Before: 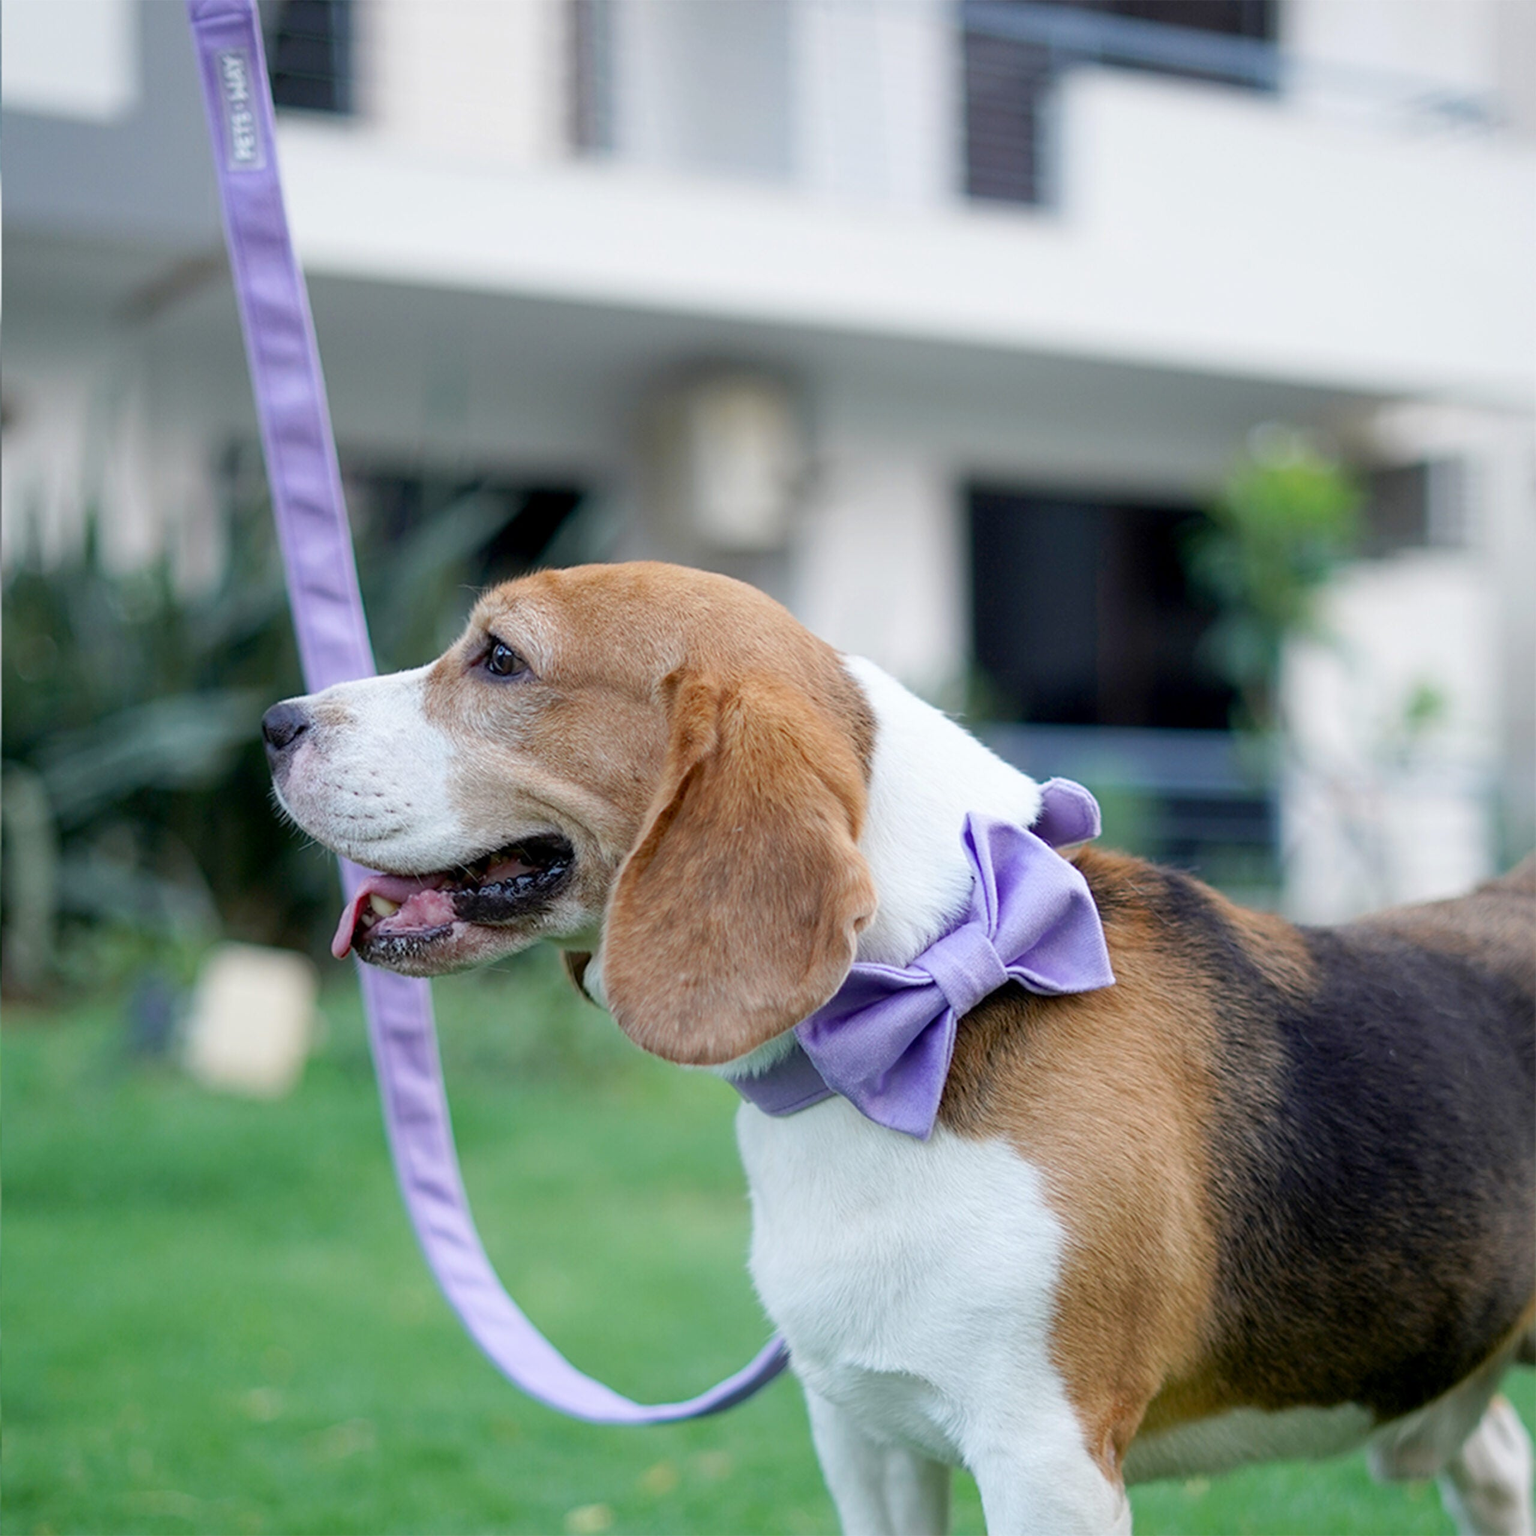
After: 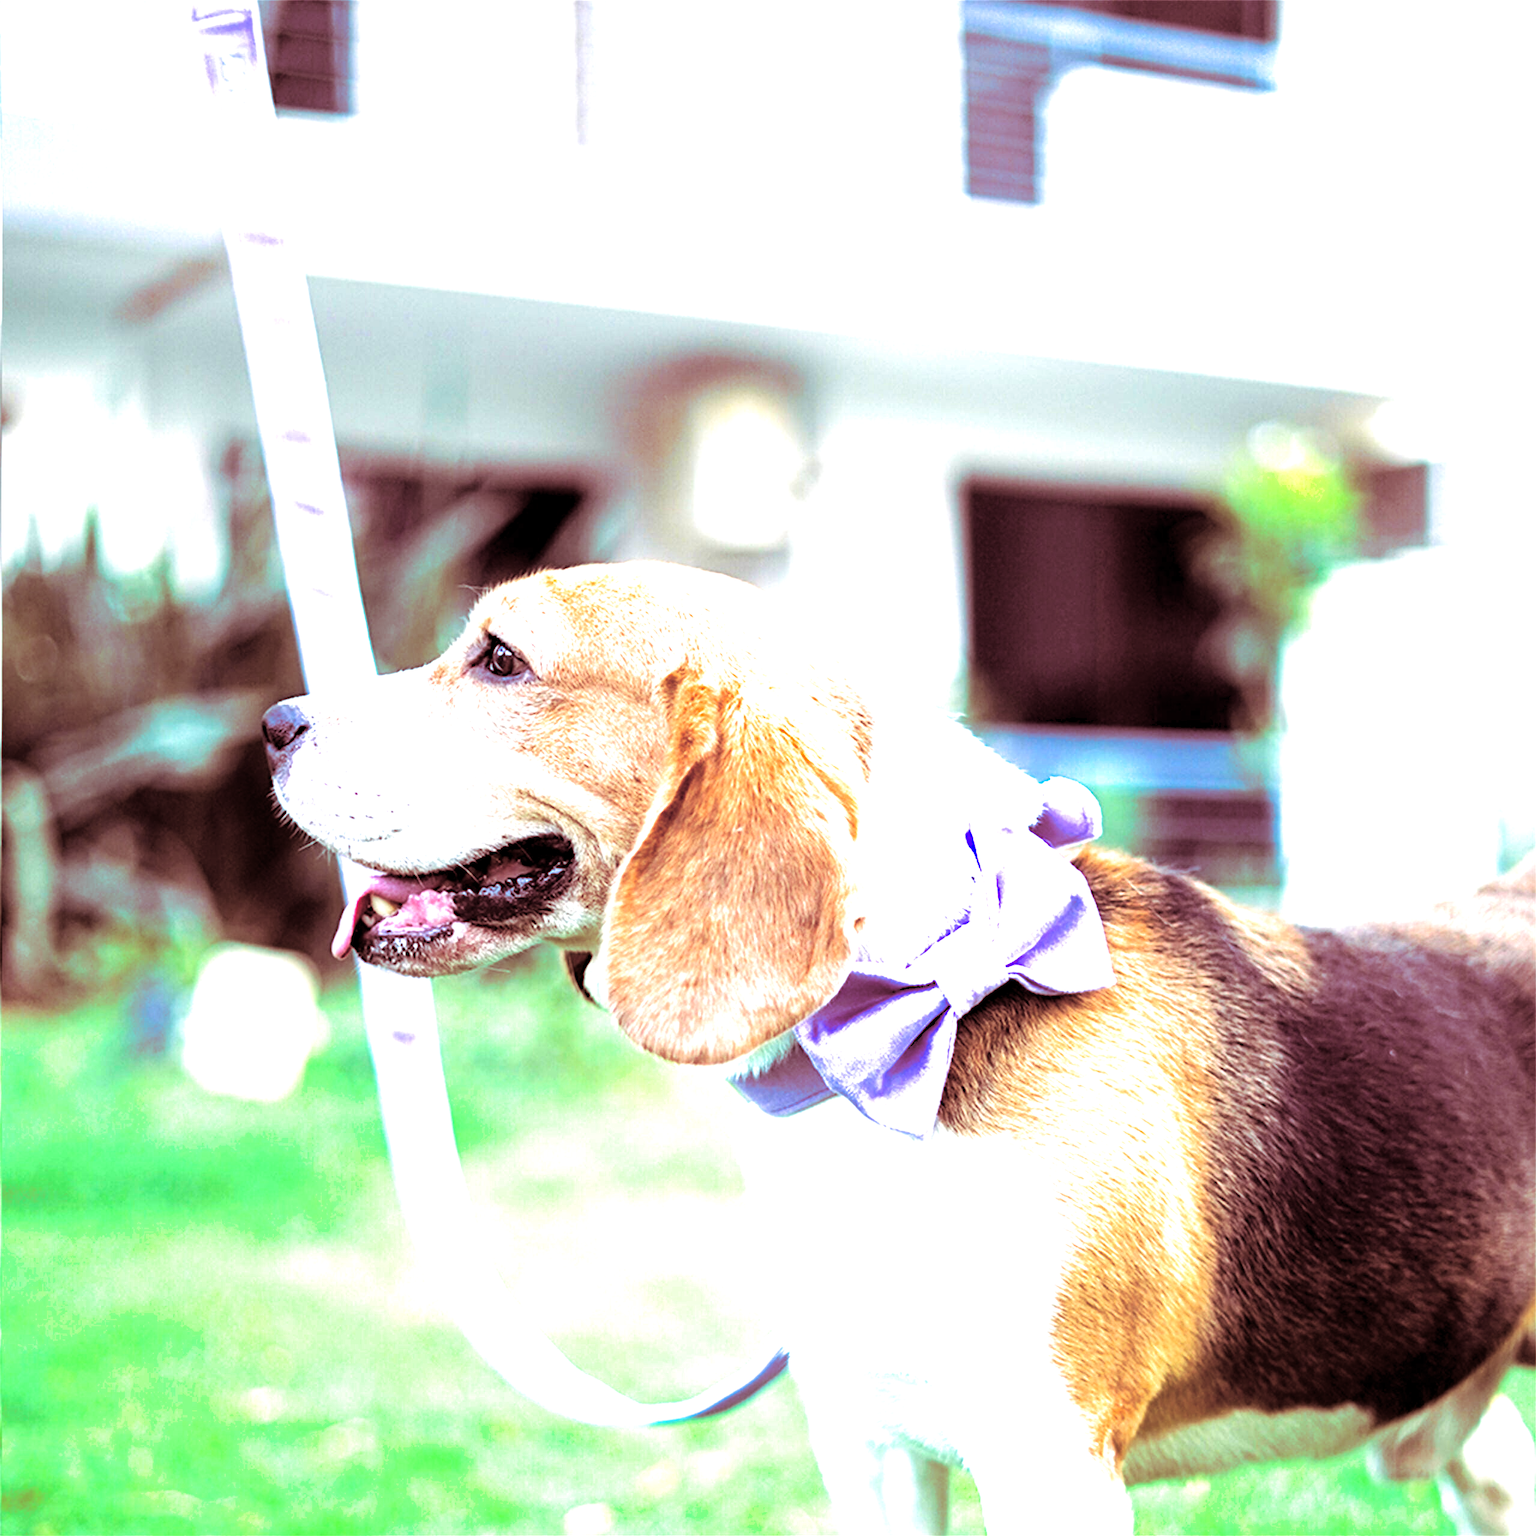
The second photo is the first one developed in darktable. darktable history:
haze removal: compatibility mode true, adaptive false
split-toning: highlights › saturation 0, balance -61.83
levels: levels [0, 0.281, 0.562]
tone equalizer: on, module defaults
